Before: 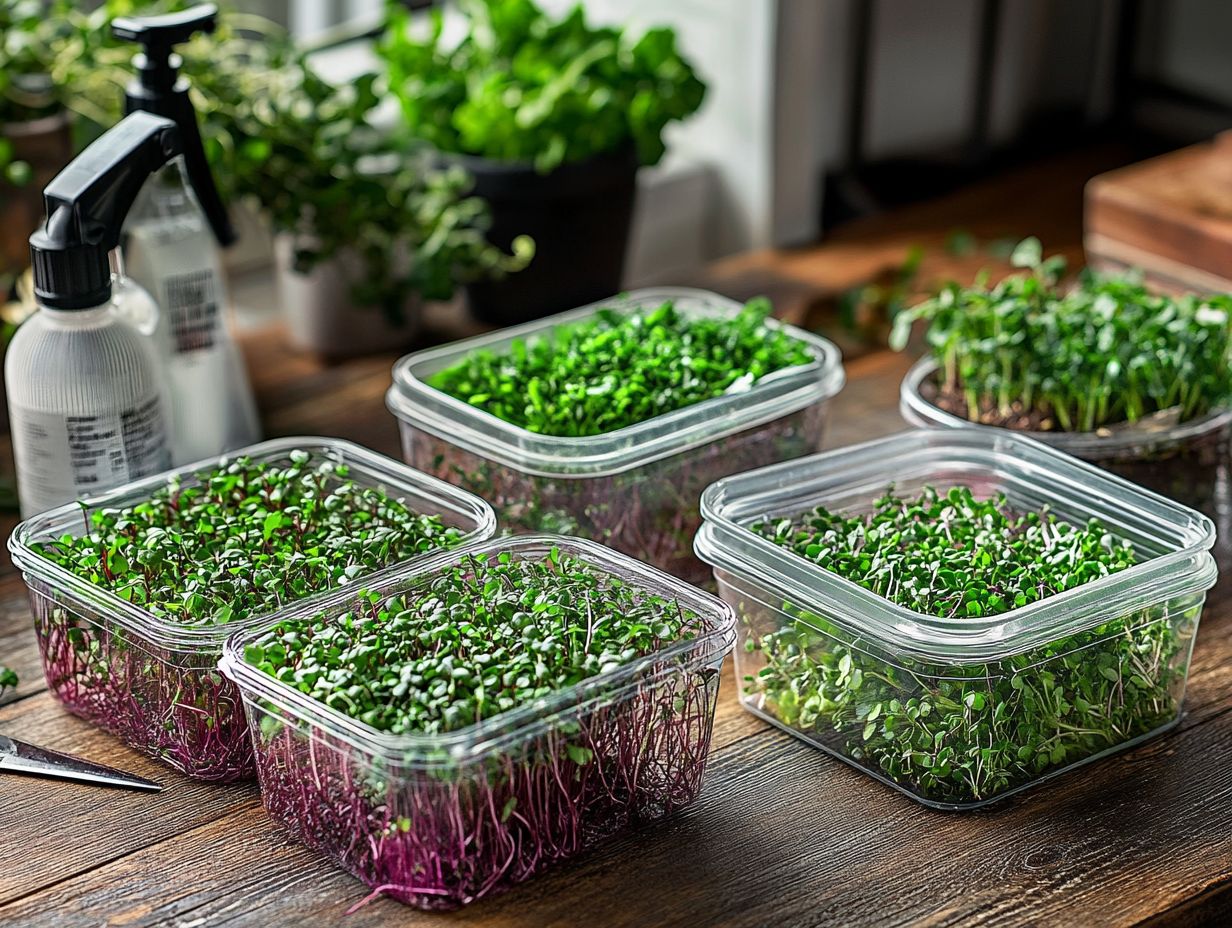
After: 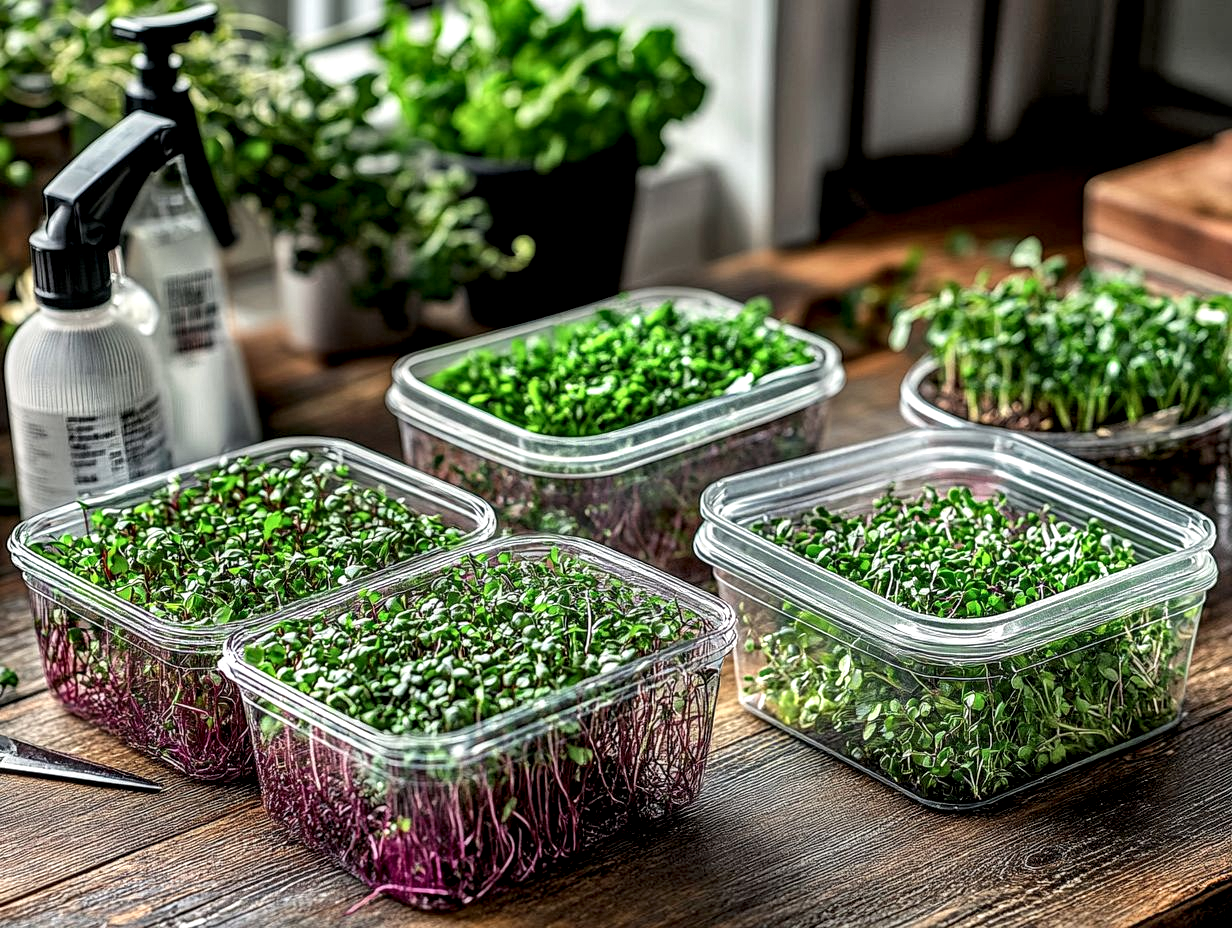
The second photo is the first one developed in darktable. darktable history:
local contrast: highlights 60%, shadows 61%, detail 160%
shadows and highlights: low approximation 0.01, soften with gaussian
